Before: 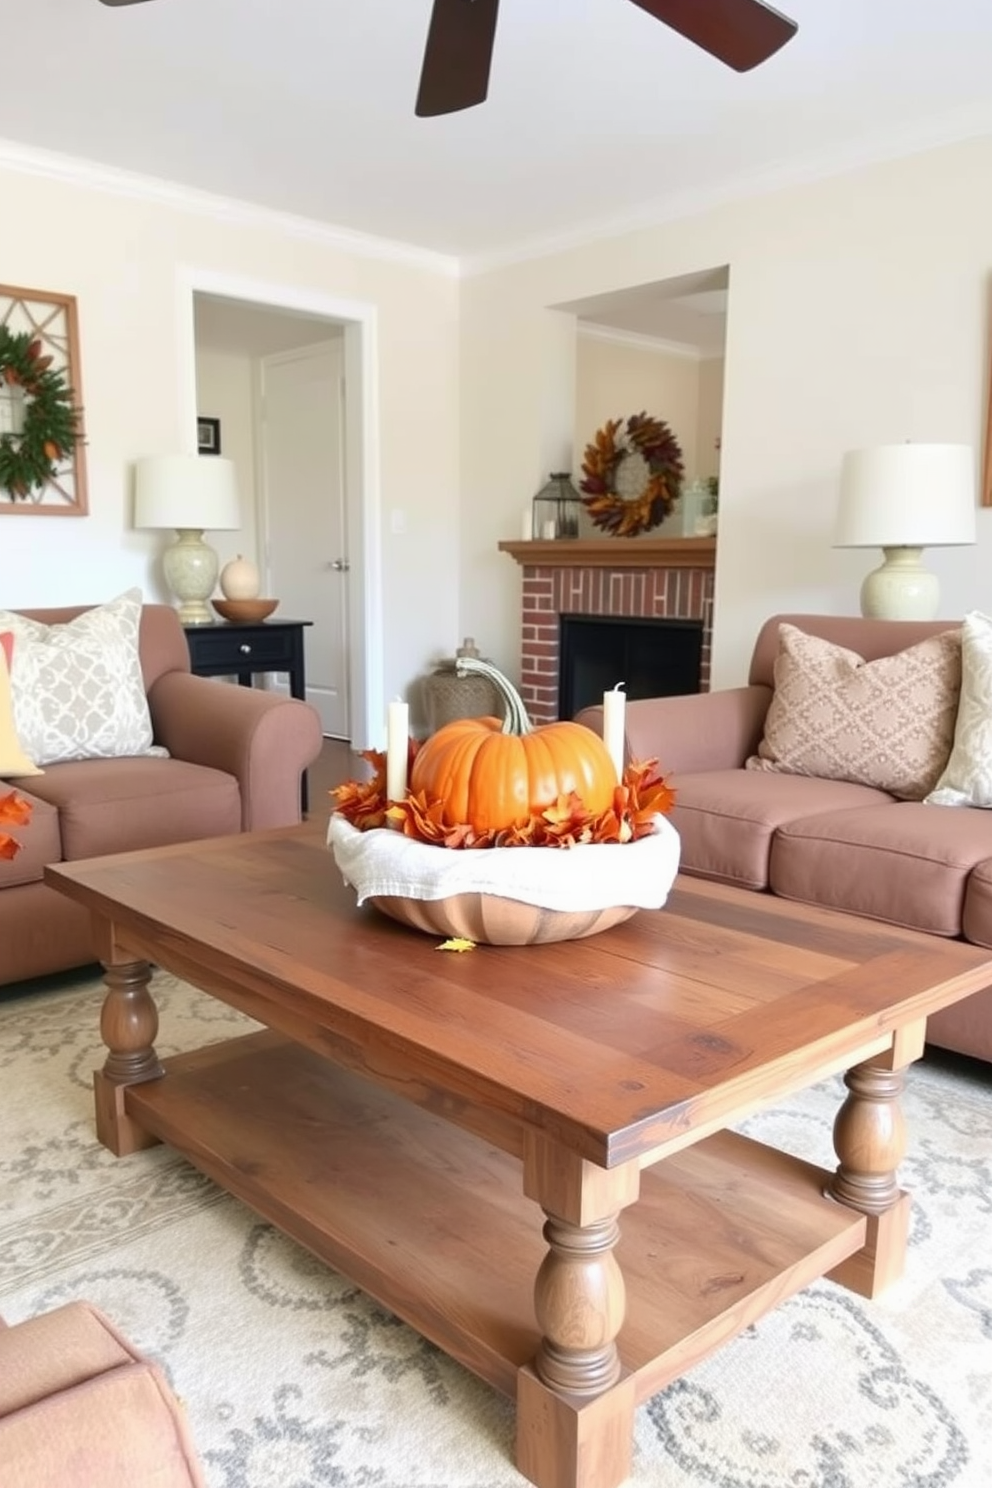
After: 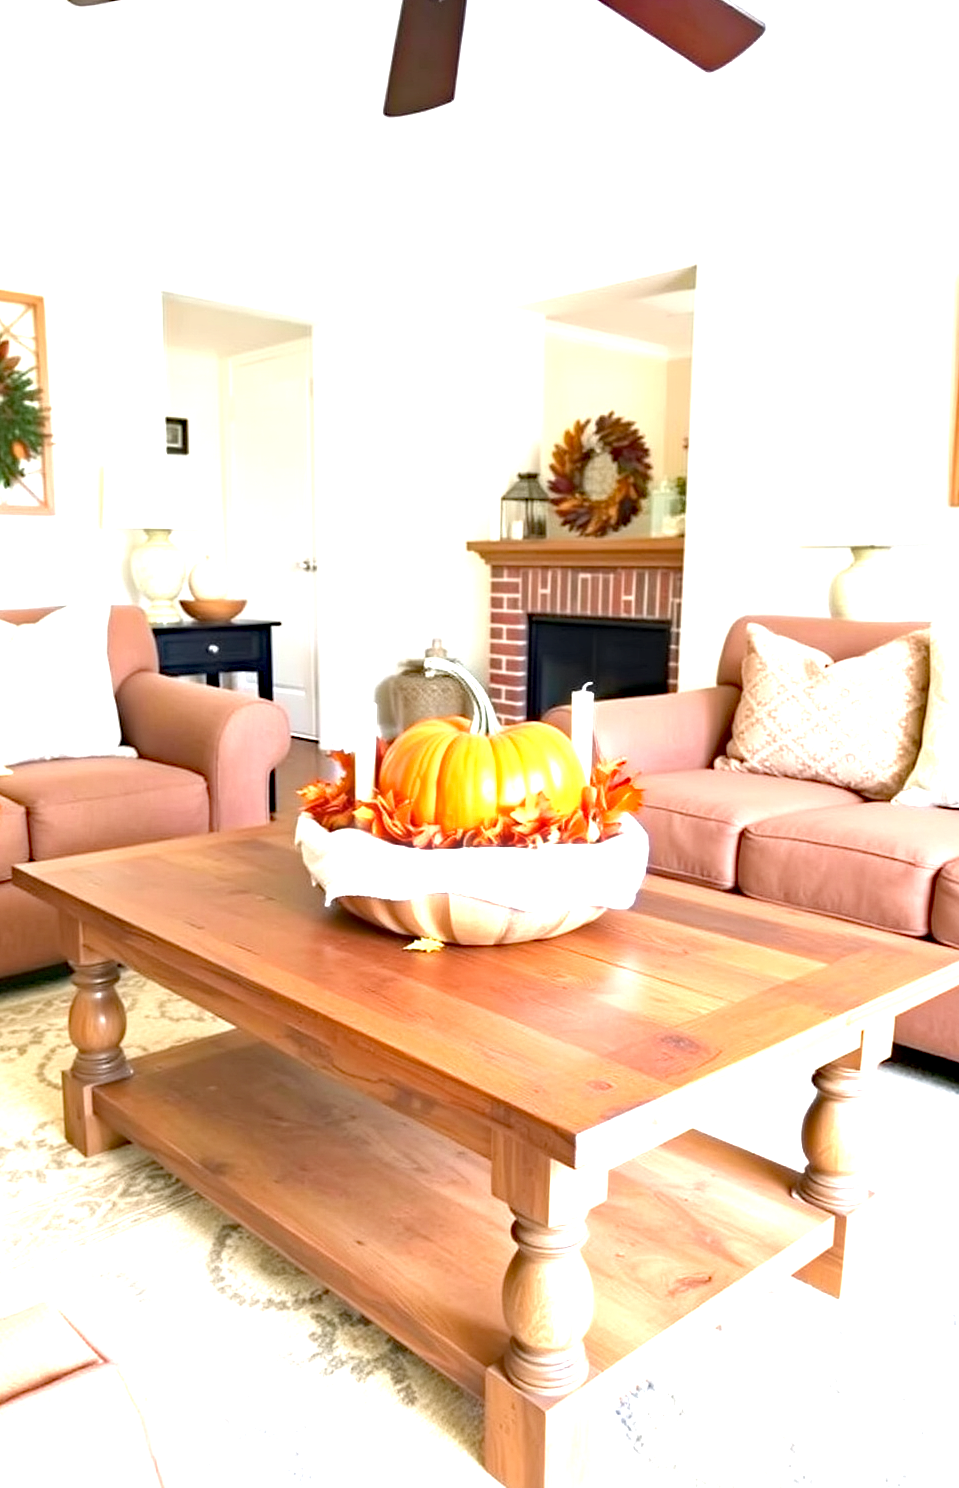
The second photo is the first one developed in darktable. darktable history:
crop and rotate: left 3.324%
haze removal: strength 0.414, compatibility mode true, adaptive false
exposure: exposure 1.51 EV, compensate highlight preservation false
